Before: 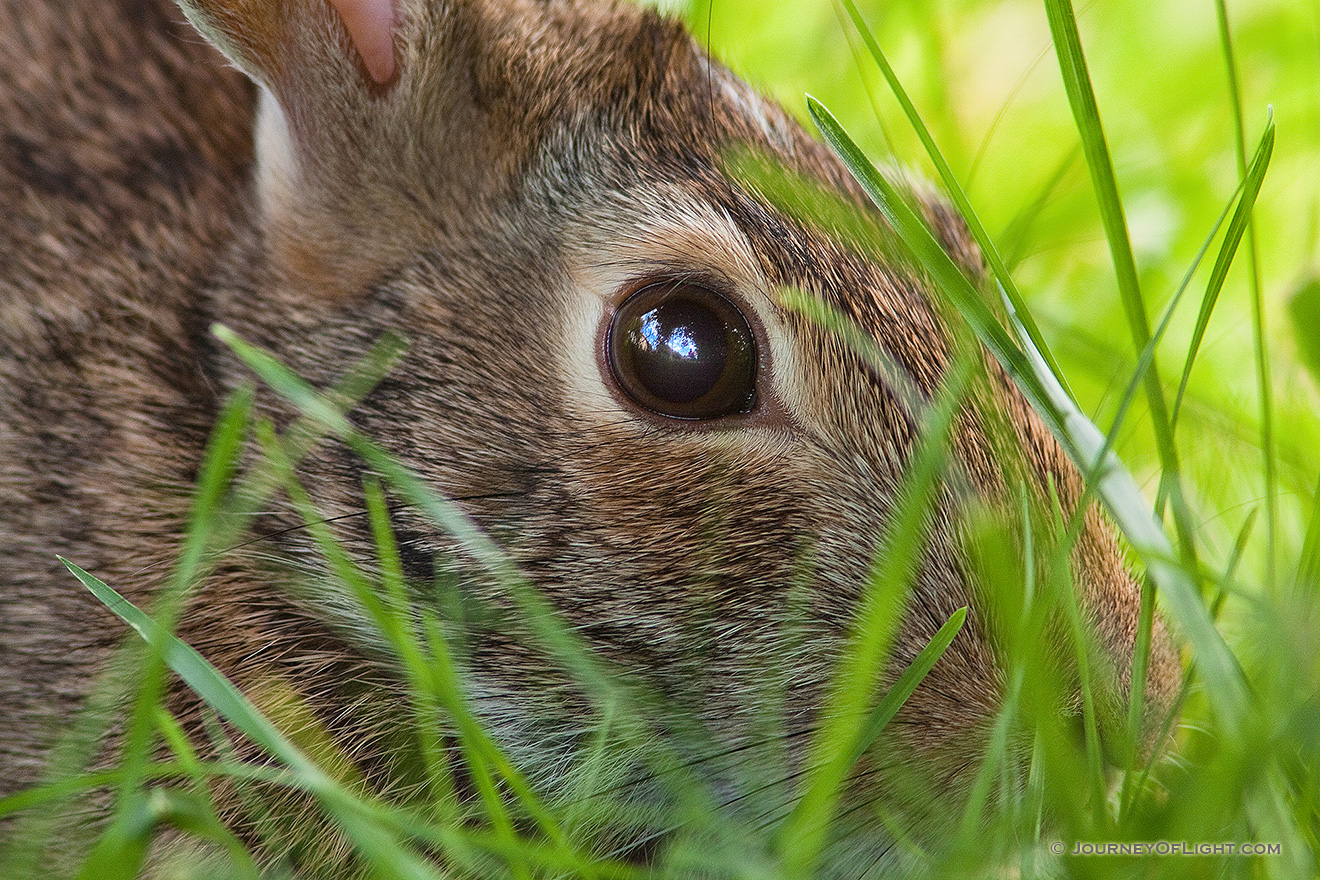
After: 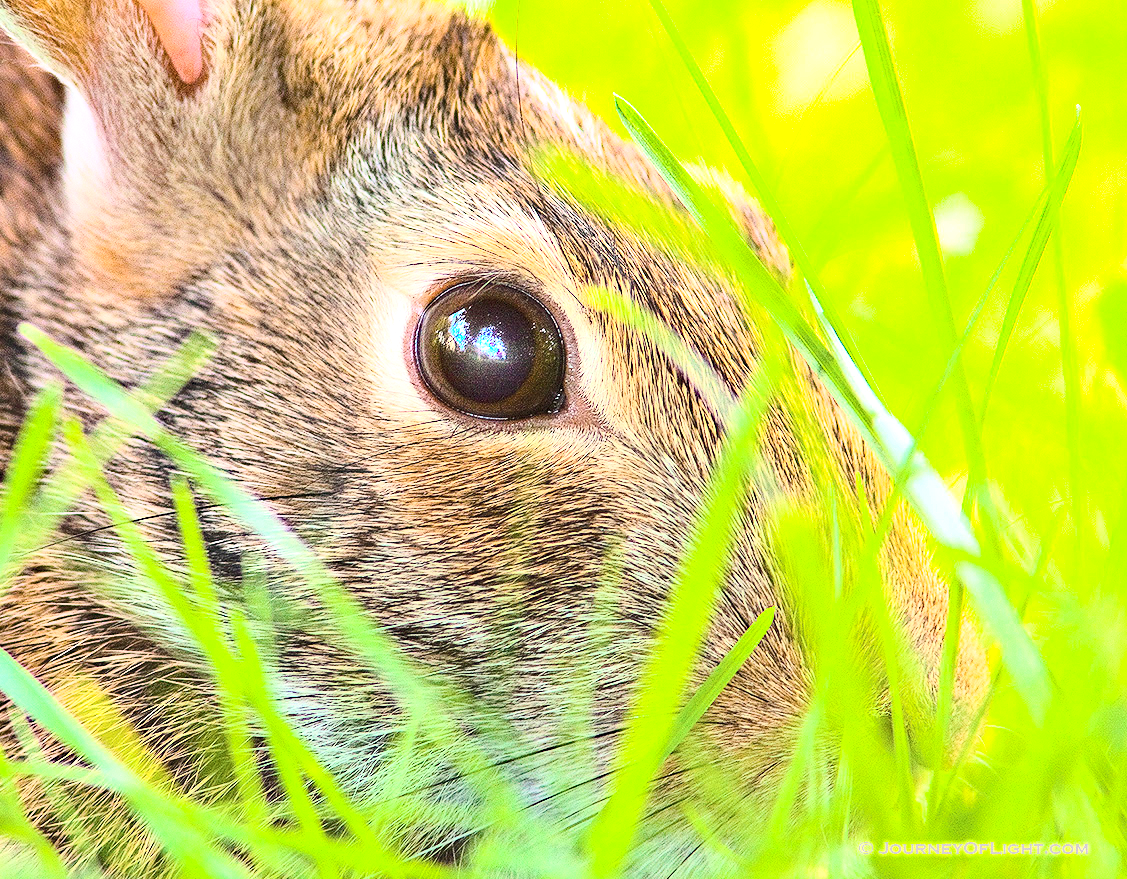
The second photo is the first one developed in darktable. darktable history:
haze removal: compatibility mode true, adaptive false
crop and rotate: left 14.555%
color balance rgb: perceptual saturation grading › global saturation 40.012%
exposure: black level correction 0, exposure 1.2 EV, compensate highlight preservation false
tone curve: curves: ch0 [(0, 0) (0.003, 0.003) (0.011, 0.013) (0.025, 0.029) (0.044, 0.052) (0.069, 0.082) (0.1, 0.118) (0.136, 0.161) (0.177, 0.21) (0.224, 0.27) (0.277, 0.38) (0.335, 0.49) (0.399, 0.594) (0.468, 0.692) (0.543, 0.794) (0.623, 0.857) (0.709, 0.919) (0.801, 0.955) (0.898, 0.978) (1, 1)], color space Lab, independent channels, preserve colors none
